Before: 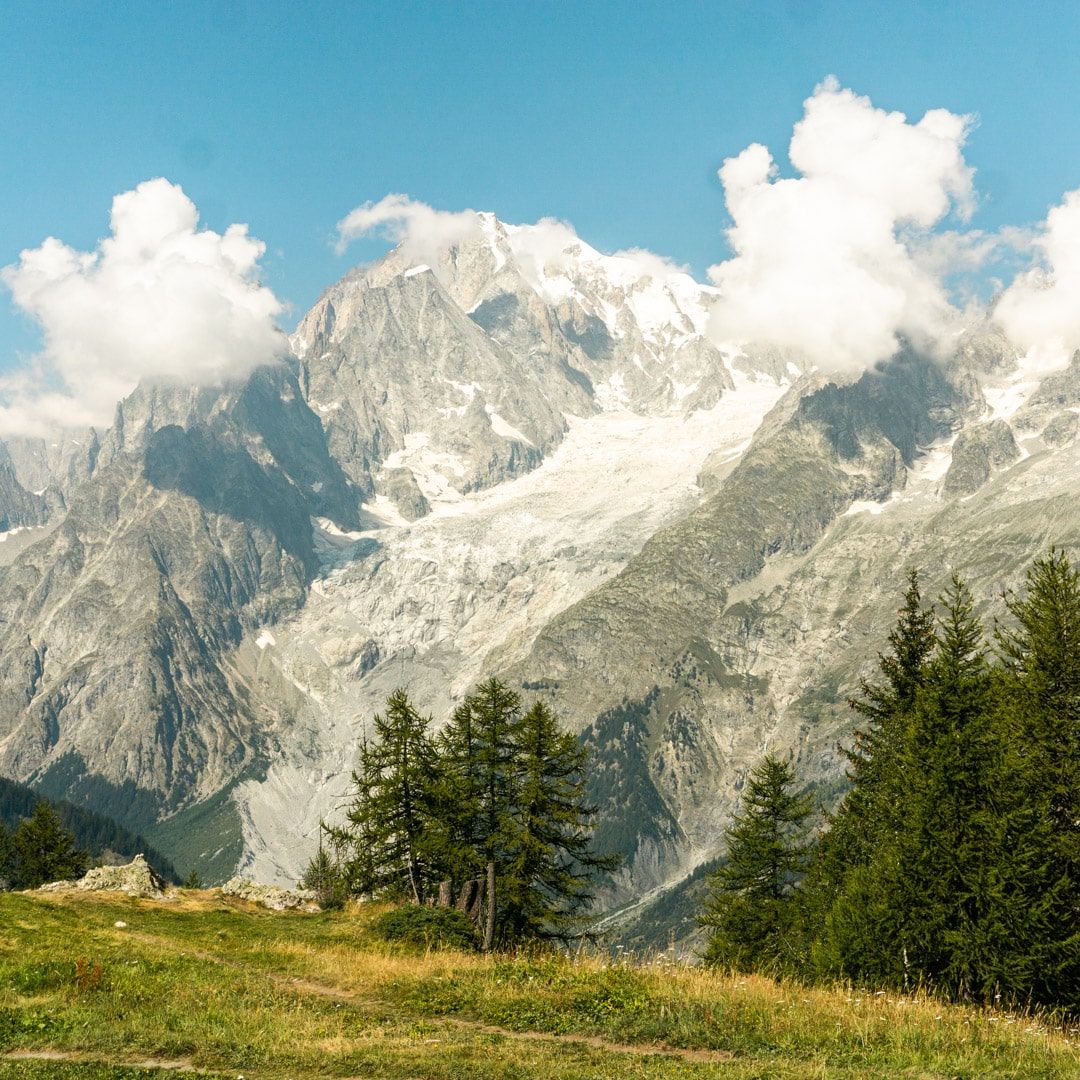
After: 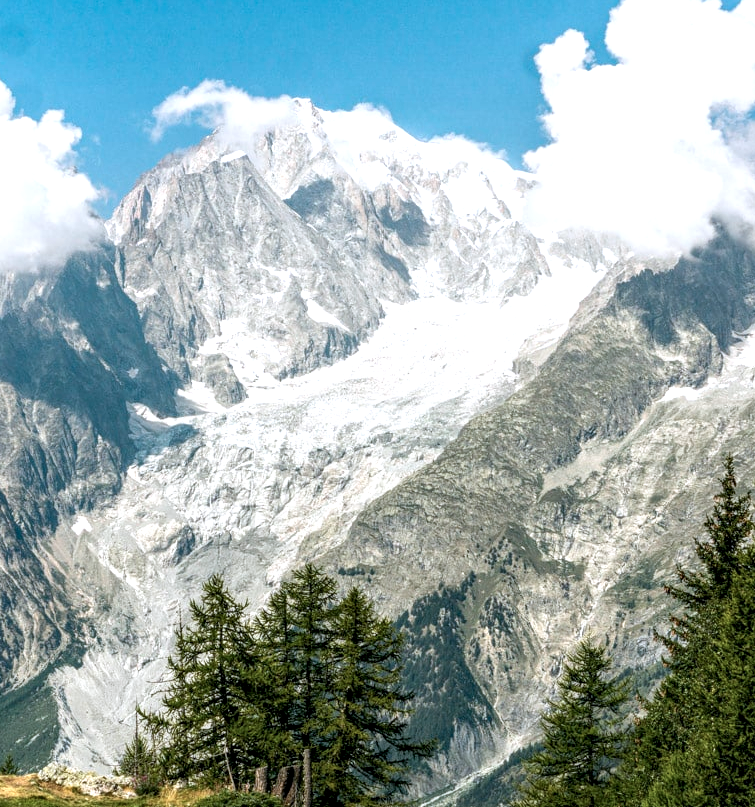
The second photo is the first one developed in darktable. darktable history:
white balance: red 1.127, blue 0.943
local contrast: detail 150%
crop and rotate: left 17.046%, top 10.659%, right 12.989%, bottom 14.553%
color calibration: x 0.396, y 0.386, temperature 3669 K
